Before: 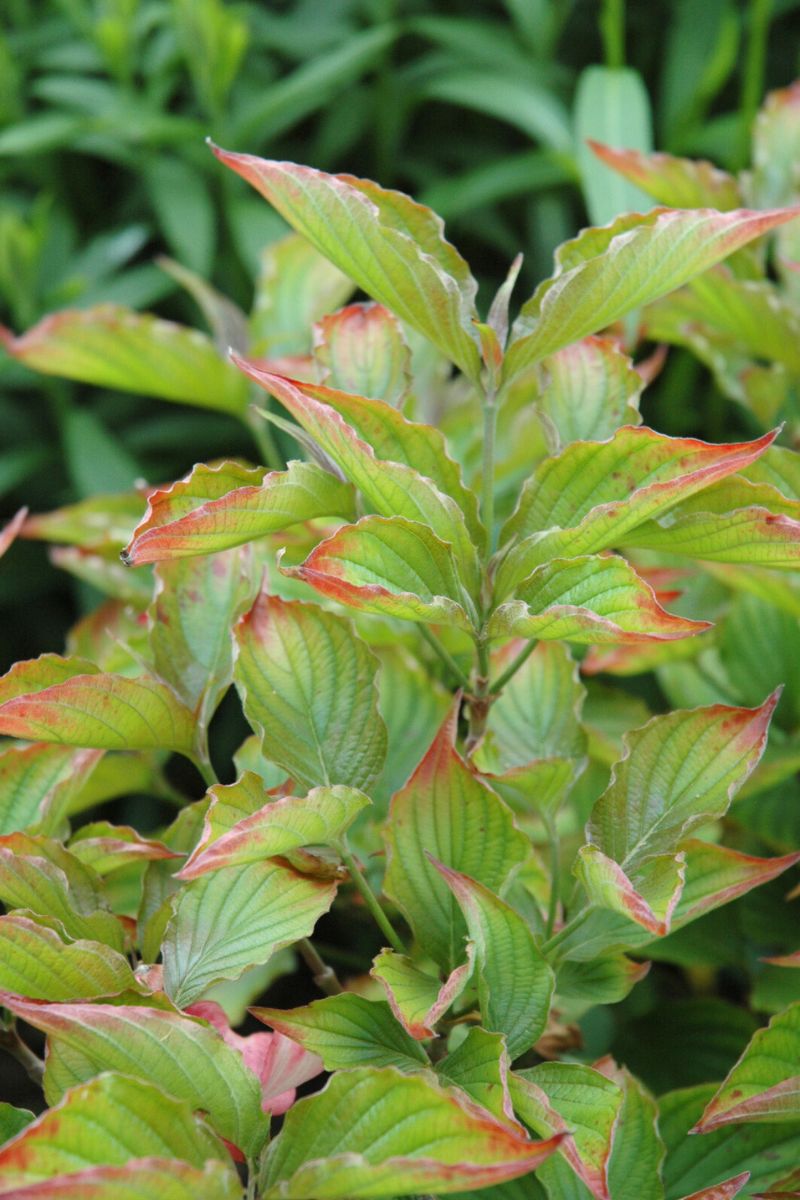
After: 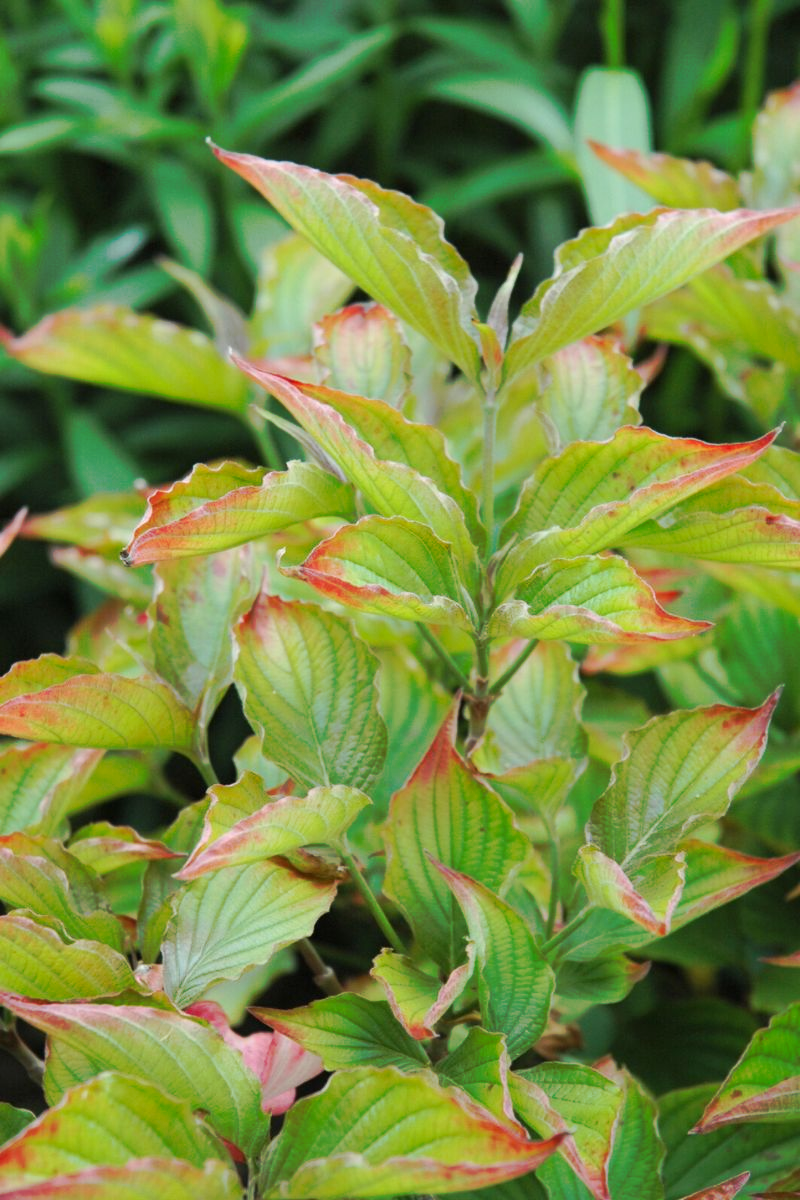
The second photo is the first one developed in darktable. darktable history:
tone curve: curves: ch0 [(0, 0) (0.003, 0.003) (0.011, 0.011) (0.025, 0.024) (0.044, 0.043) (0.069, 0.068) (0.1, 0.097) (0.136, 0.133) (0.177, 0.173) (0.224, 0.219) (0.277, 0.271) (0.335, 0.327) (0.399, 0.39) (0.468, 0.457) (0.543, 0.582) (0.623, 0.655) (0.709, 0.734) (0.801, 0.817) (0.898, 0.906) (1, 1)], preserve colors none
